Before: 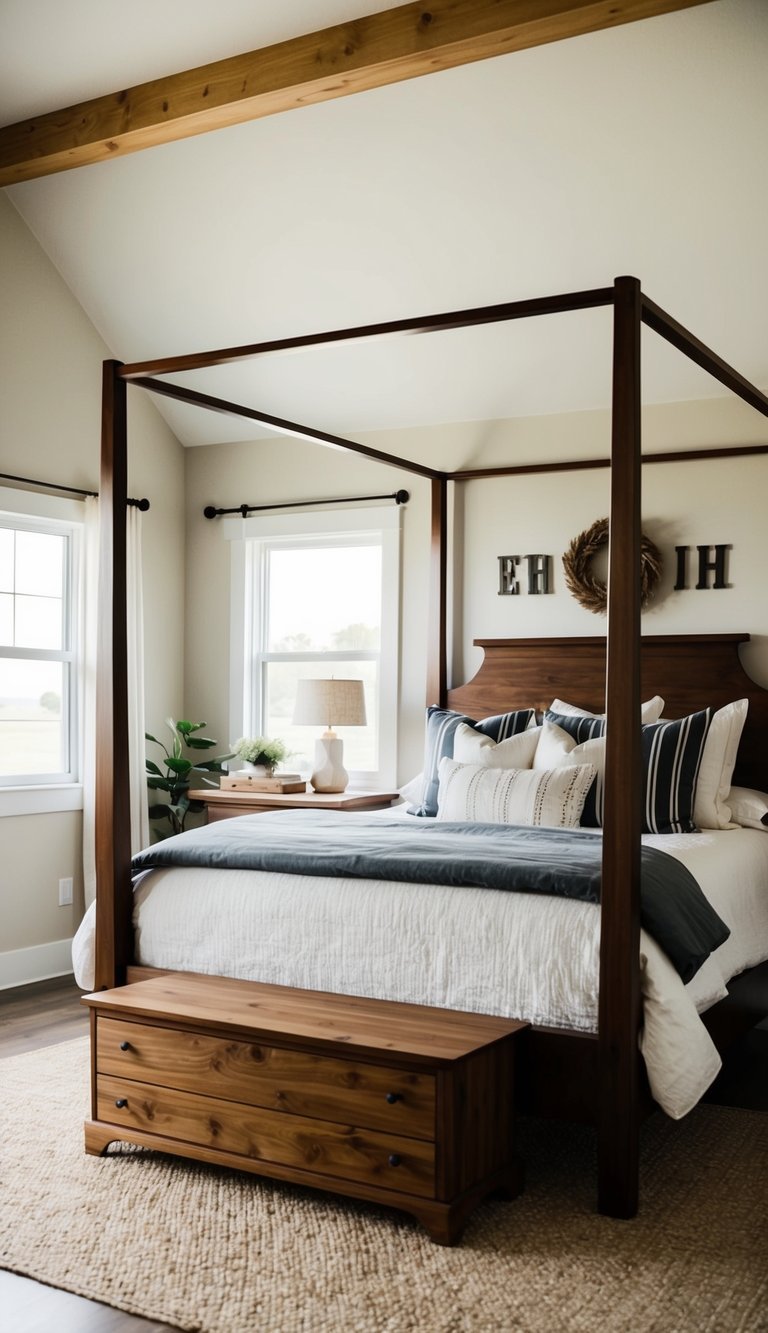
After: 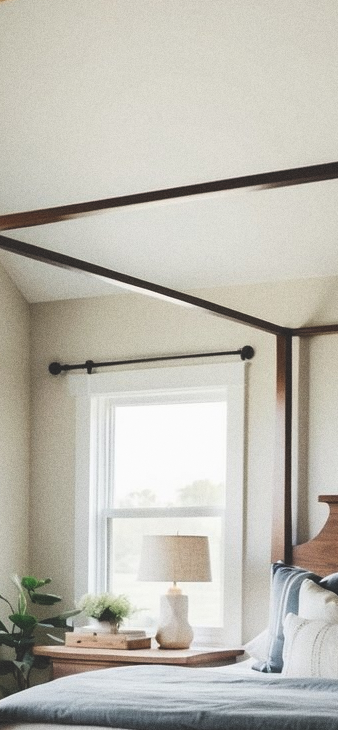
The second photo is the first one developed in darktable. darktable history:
exposure: black level correction -0.023, exposure -0.039 EV, compensate highlight preservation false
crop: left 20.248%, top 10.86%, right 35.675%, bottom 34.321%
grain: coarseness 0.47 ISO
